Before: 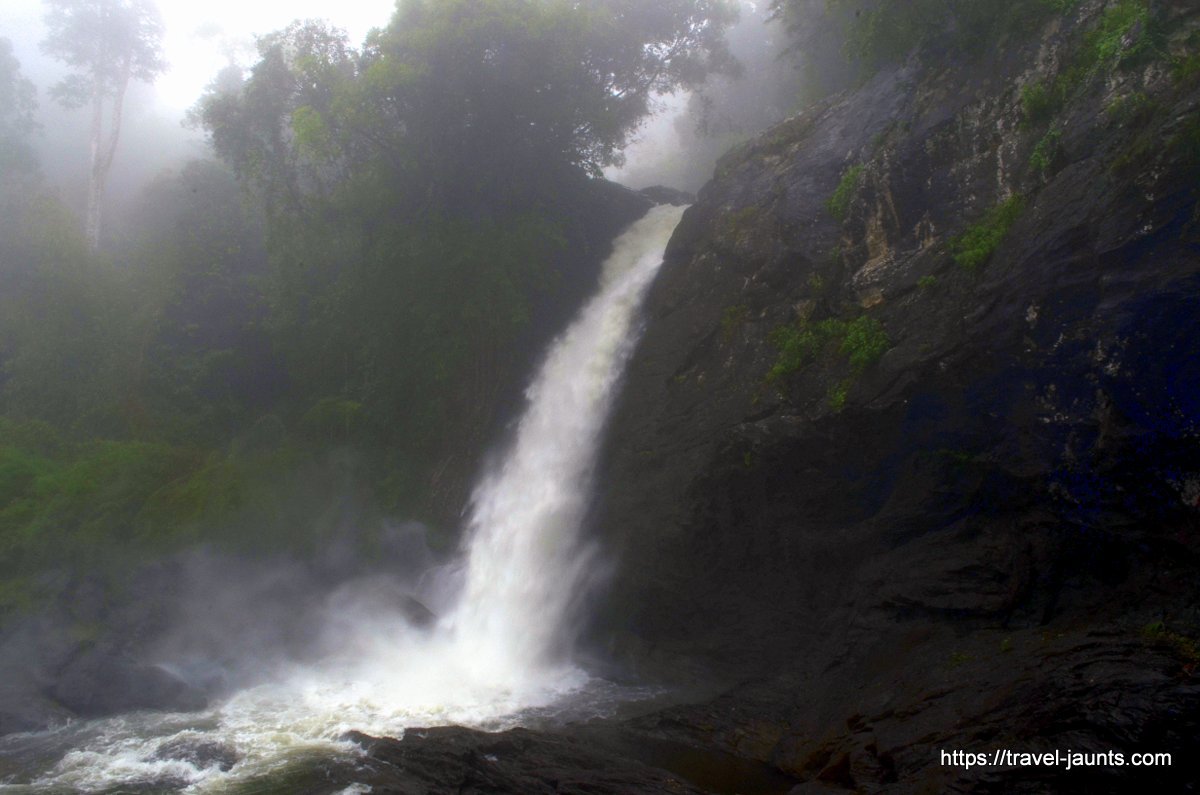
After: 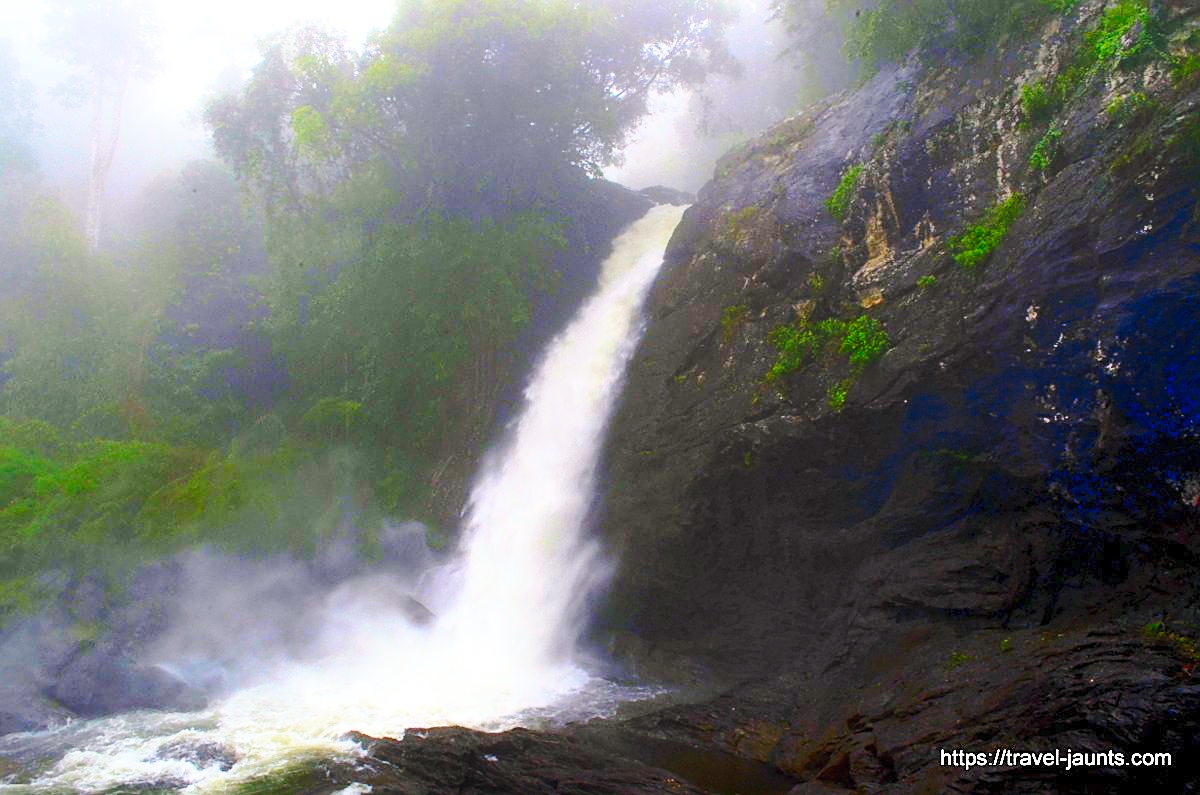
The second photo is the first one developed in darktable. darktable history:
base curve: curves: ch0 [(0, 0) (0.028, 0.03) (0.121, 0.232) (0.46, 0.748) (0.859, 0.968) (1, 1)], preserve colors none
sharpen: on, module defaults
exposure: compensate highlight preservation false
shadows and highlights "1": soften with gaussian
contrast brightness saturation: contrast 0.2, brightness 0.2, saturation 0.8
shadows and highlights #1: white point adjustment -2.4, highlights -40, soften with gaussian
